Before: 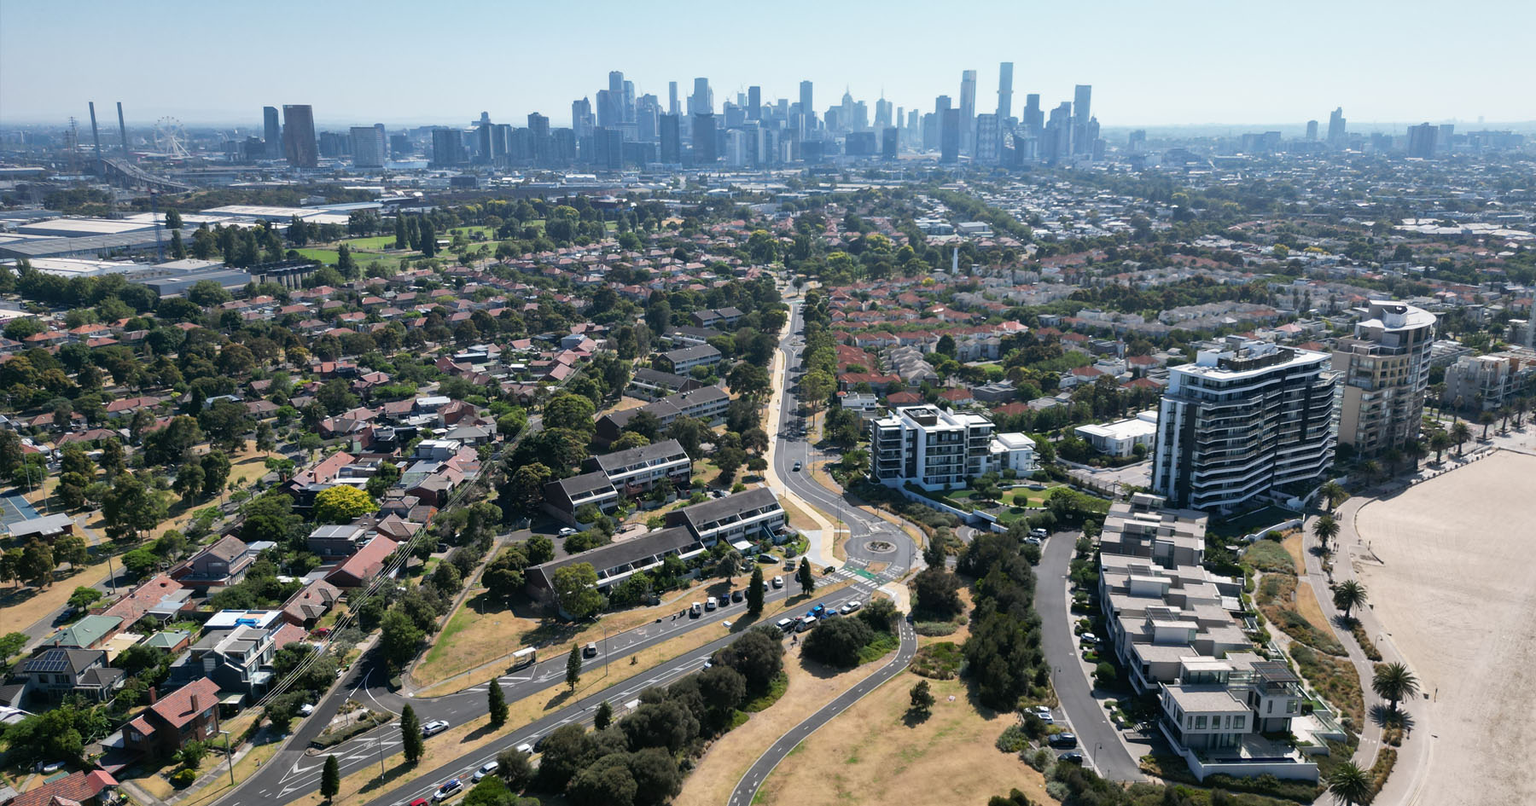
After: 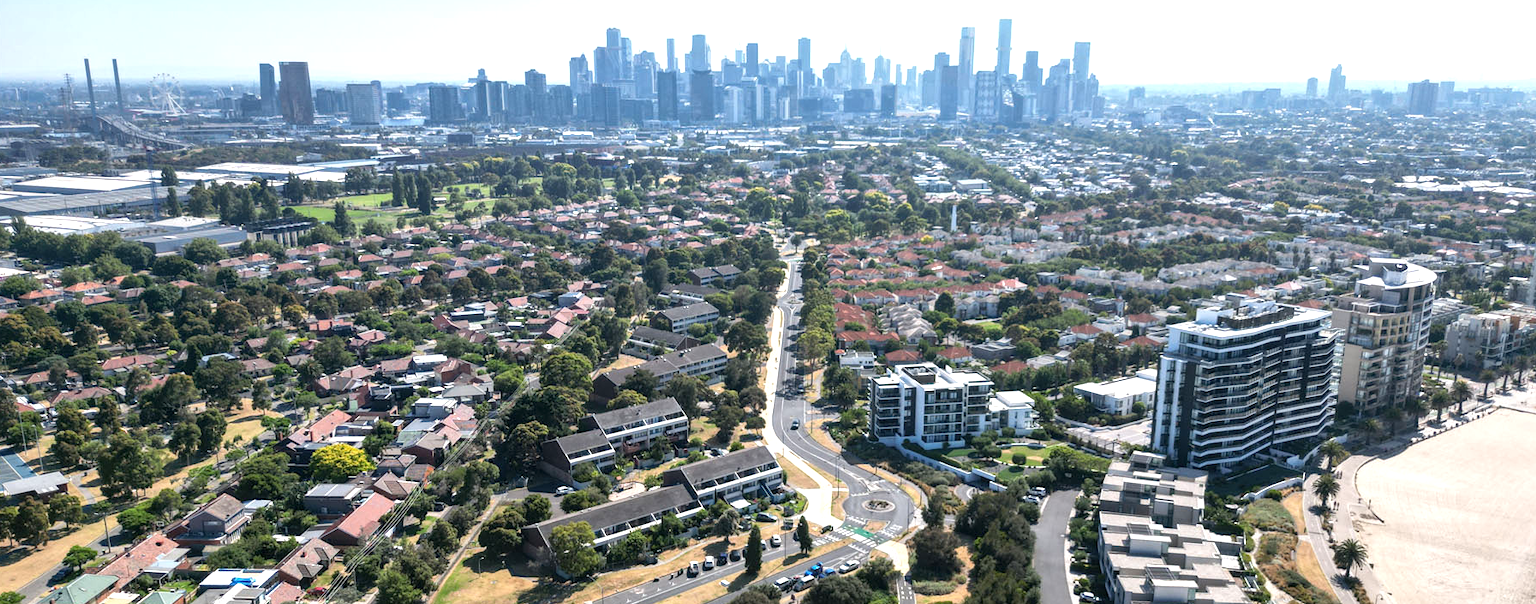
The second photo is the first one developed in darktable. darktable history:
local contrast: on, module defaults
exposure: exposure 0.666 EV, compensate highlight preservation false
crop: left 0.378%, top 5.496%, bottom 19.735%
